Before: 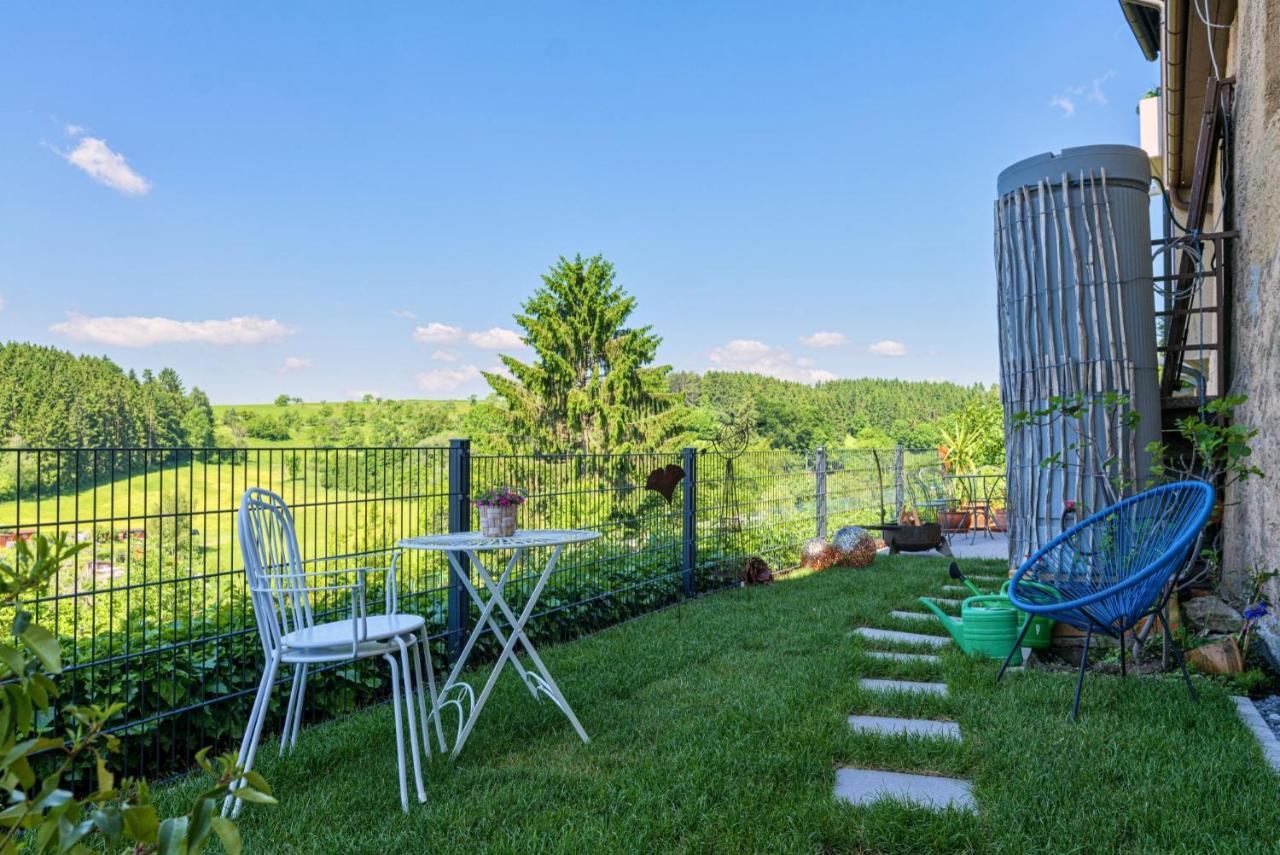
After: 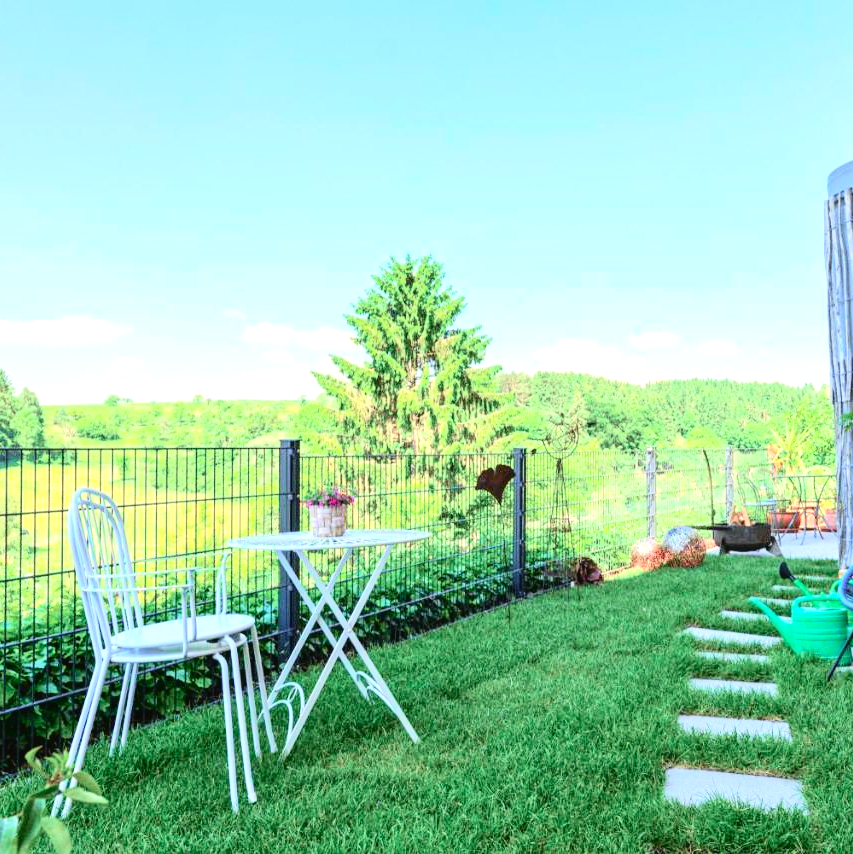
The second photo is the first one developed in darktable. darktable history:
crop and rotate: left 13.329%, right 19.995%
exposure: exposure 1.137 EV, compensate highlight preservation false
tone curve: curves: ch0 [(0, 0.023) (0.113, 0.081) (0.204, 0.197) (0.498, 0.608) (0.709, 0.819) (0.984, 0.961)]; ch1 [(0, 0) (0.172, 0.123) (0.317, 0.272) (0.414, 0.382) (0.476, 0.479) (0.505, 0.501) (0.528, 0.54) (0.618, 0.647) (0.709, 0.764) (1, 1)]; ch2 [(0, 0) (0.411, 0.424) (0.492, 0.502) (0.521, 0.521) (0.55, 0.576) (0.686, 0.638) (1, 1)], color space Lab, independent channels, preserve colors none
